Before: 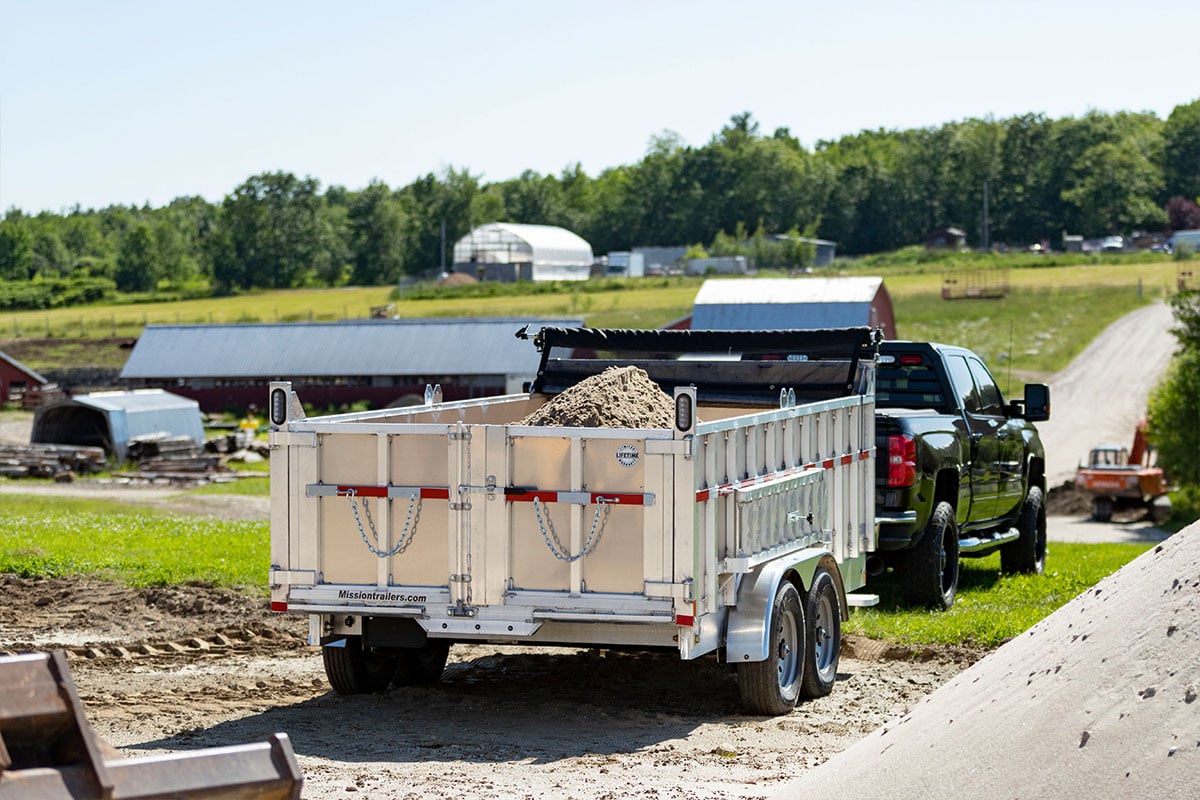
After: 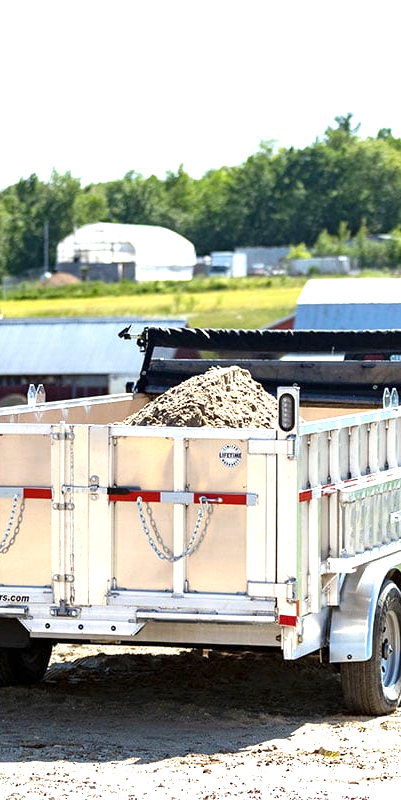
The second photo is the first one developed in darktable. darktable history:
exposure: exposure 1 EV, compensate exposure bias true, compensate highlight preservation false
crop: left 33.129%, right 33.446%
